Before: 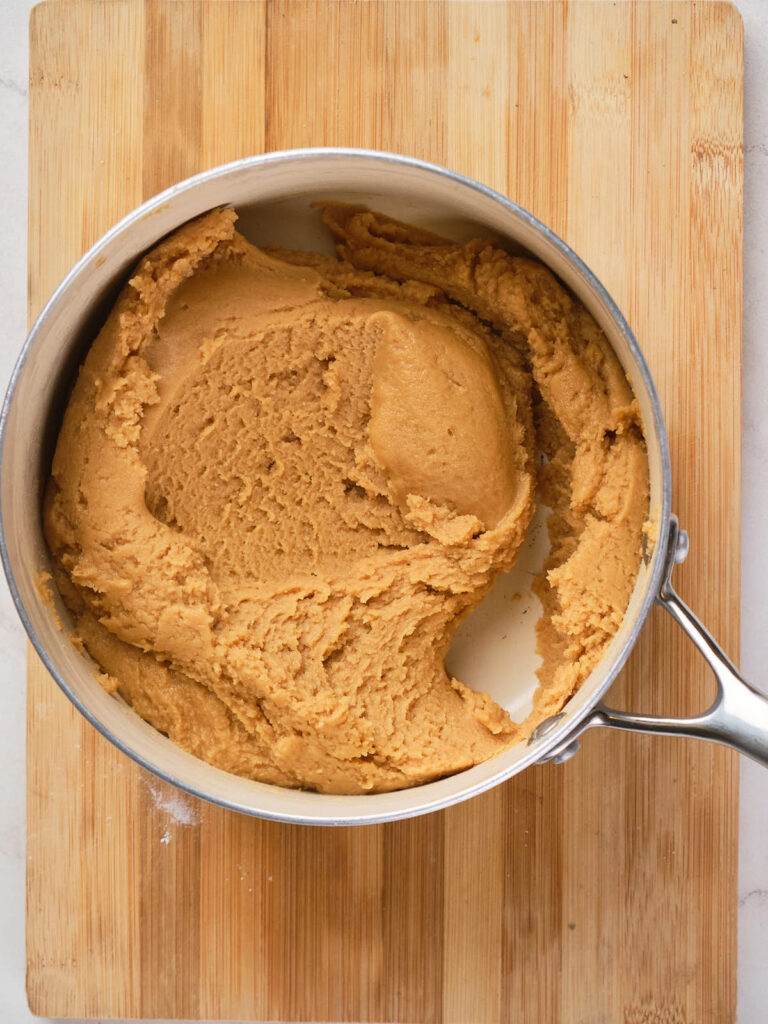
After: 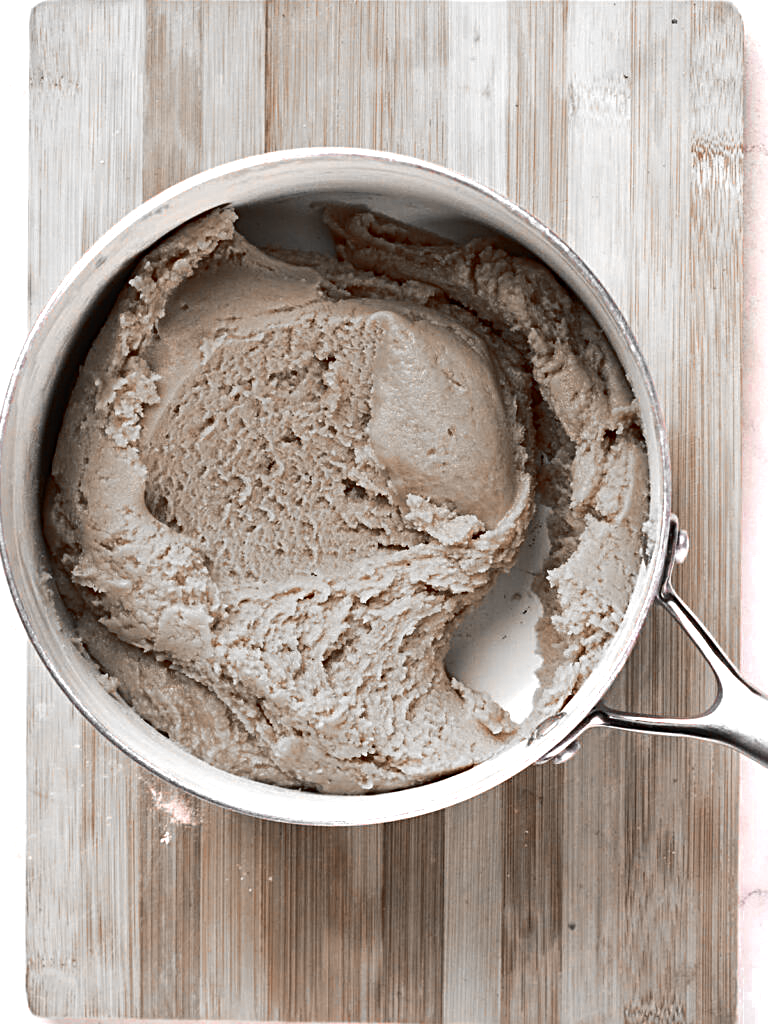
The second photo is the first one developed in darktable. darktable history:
exposure: compensate highlight preservation false
color zones: curves: ch0 [(0, 0.352) (0.143, 0.407) (0.286, 0.386) (0.429, 0.431) (0.571, 0.829) (0.714, 0.853) (0.857, 0.833) (1, 0.352)]; ch1 [(0, 0.604) (0.072, 0.726) (0.096, 0.608) (0.205, 0.007) (0.571, -0.006) (0.839, -0.013) (0.857, -0.012) (1, 0.604)]
sharpen: radius 2.767
tone equalizer: -8 EV -1.08 EV, -7 EV -1.01 EV, -6 EV -0.867 EV, -5 EV -0.578 EV, -3 EV 0.578 EV, -2 EV 0.867 EV, -1 EV 1.01 EV, +0 EV 1.08 EV, edges refinement/feathering 500, mask exposure compensation -1.57 EV, preserve details no
